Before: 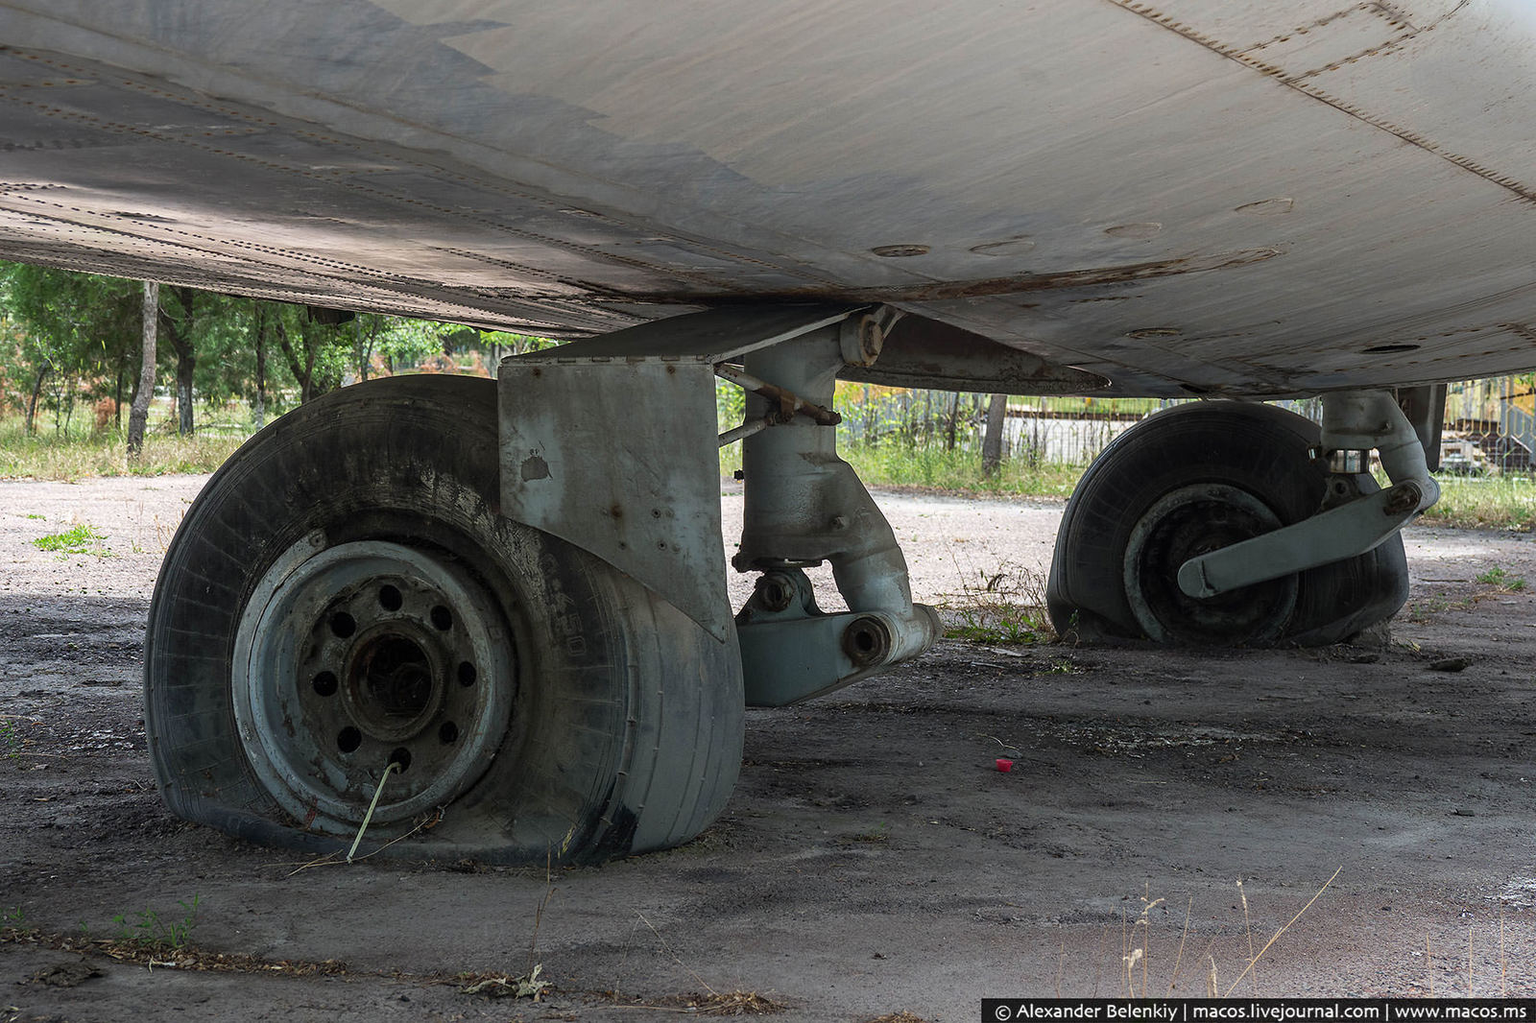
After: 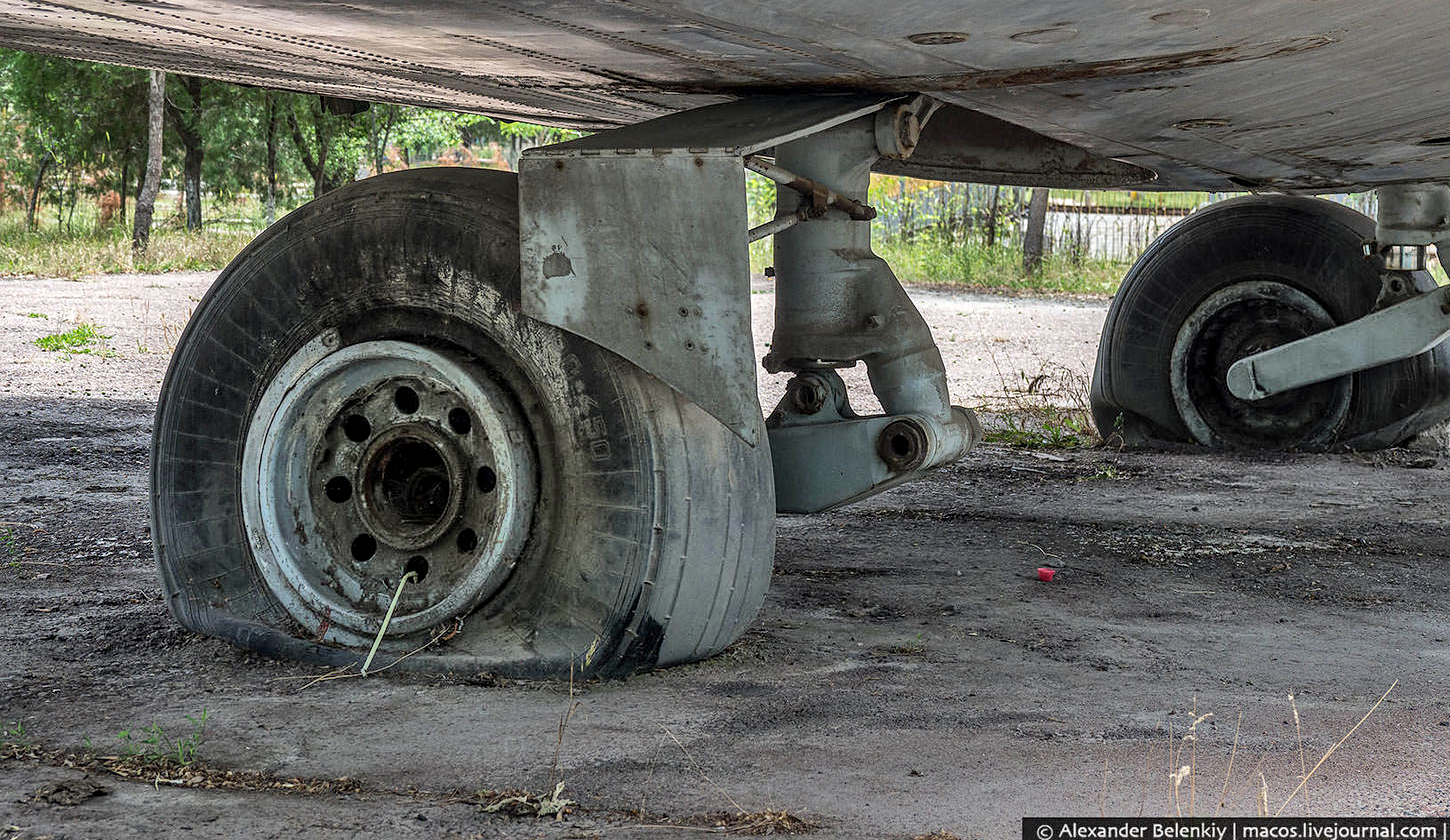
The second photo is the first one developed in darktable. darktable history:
sharpen: amount 0.205
crop: top 20.921%, right 9.316%, bottom 0.229%
local contrast: on, module defaults
shadows and highlights: shadows 73.24, highlights -60.9, soften with gaussian
